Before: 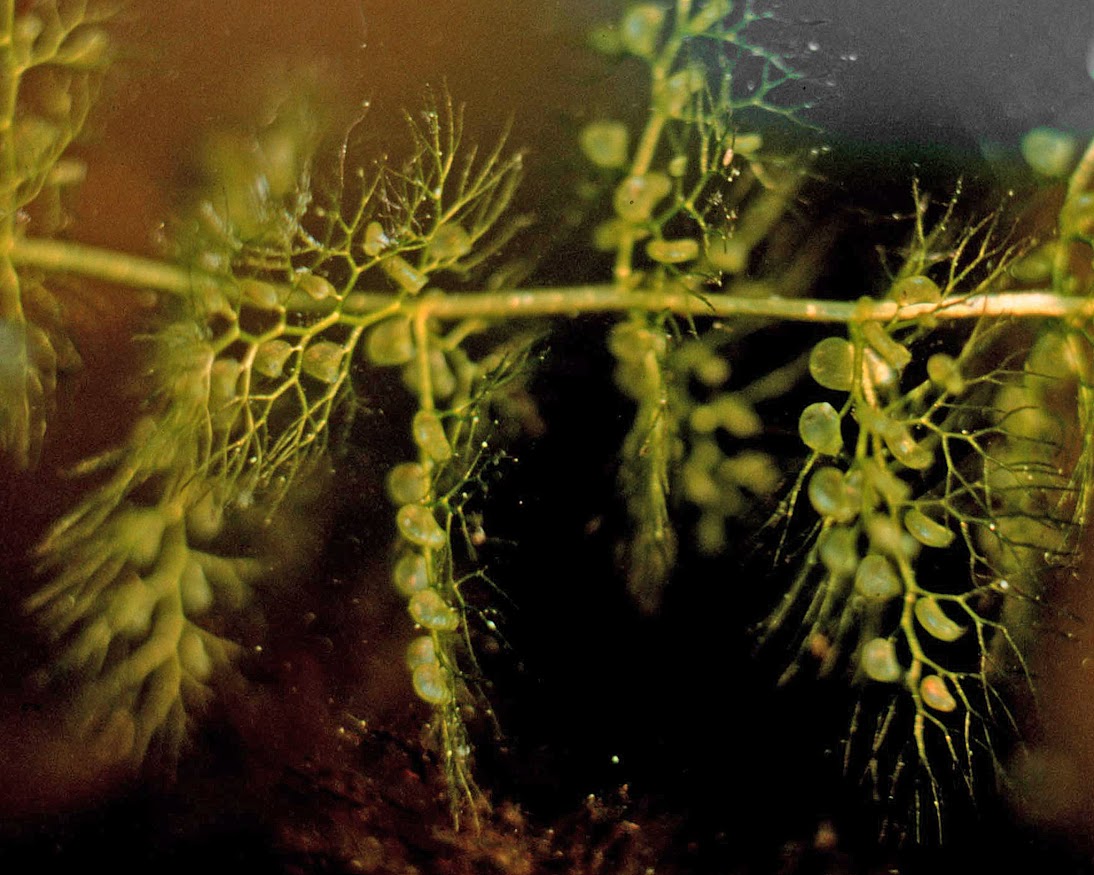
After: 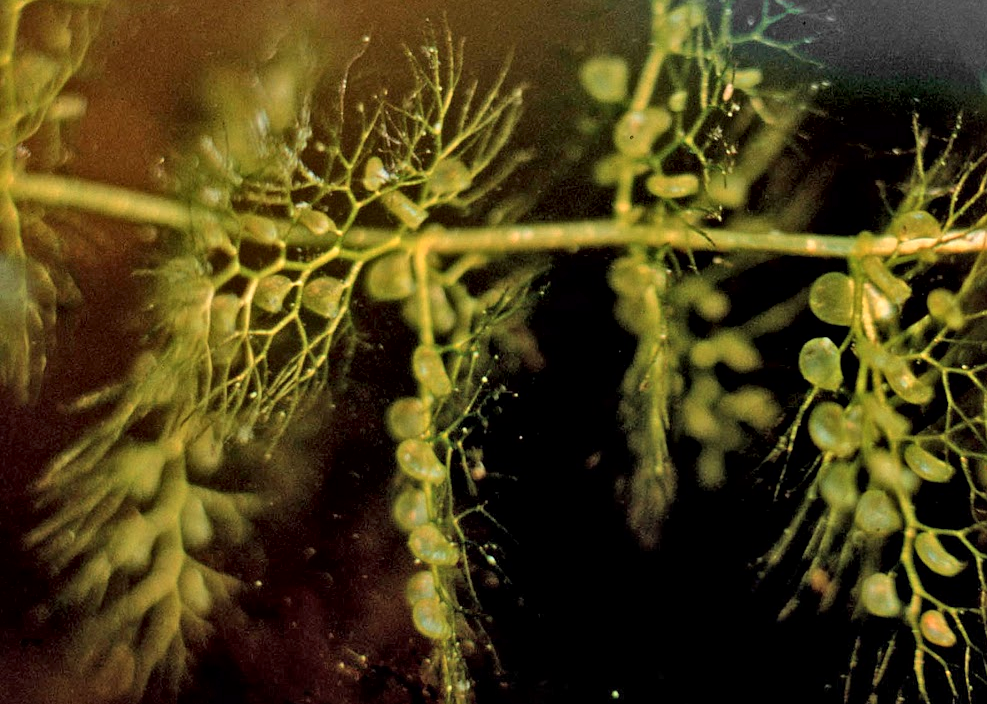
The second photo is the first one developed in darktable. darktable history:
crop: top 7.43%, right 9.75%, bottom 12.086%
local contrast: mode bilateral grid, contrast 24, coarseness 61, detail 152%, midtone range 0.2
